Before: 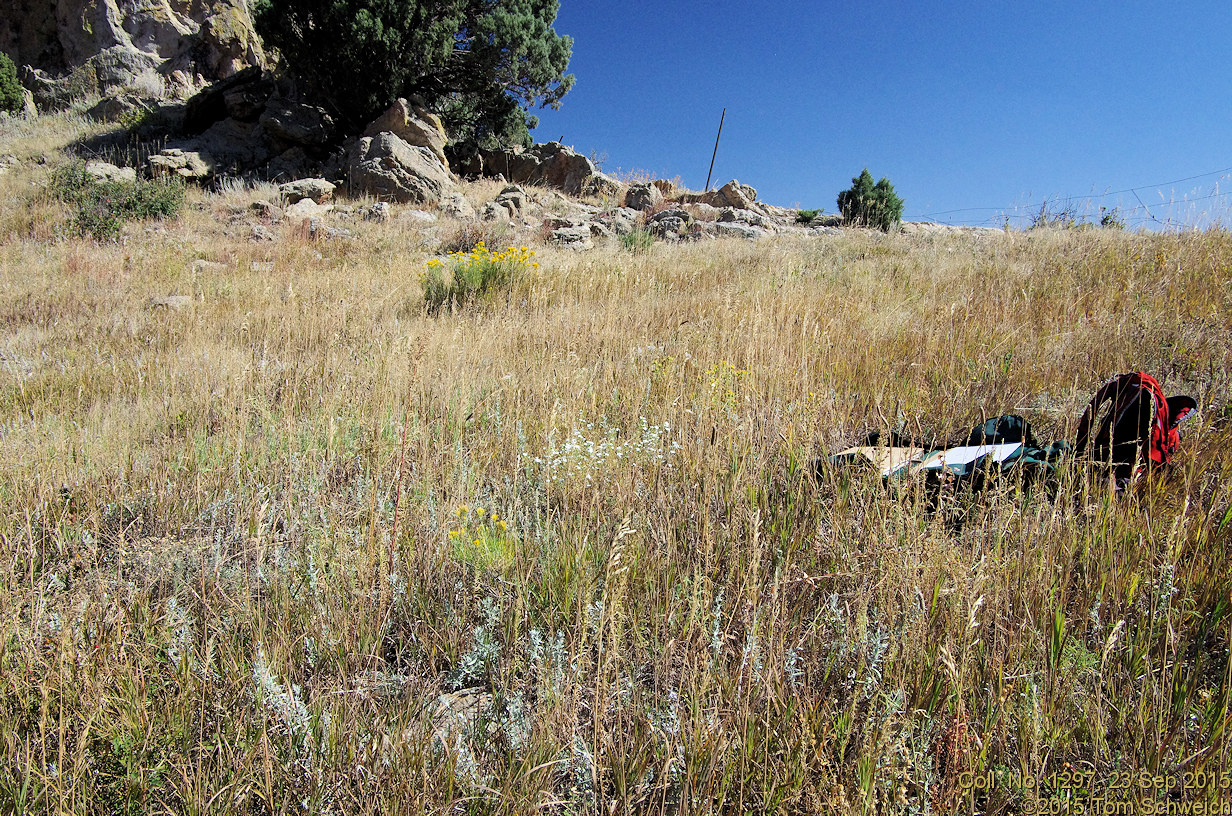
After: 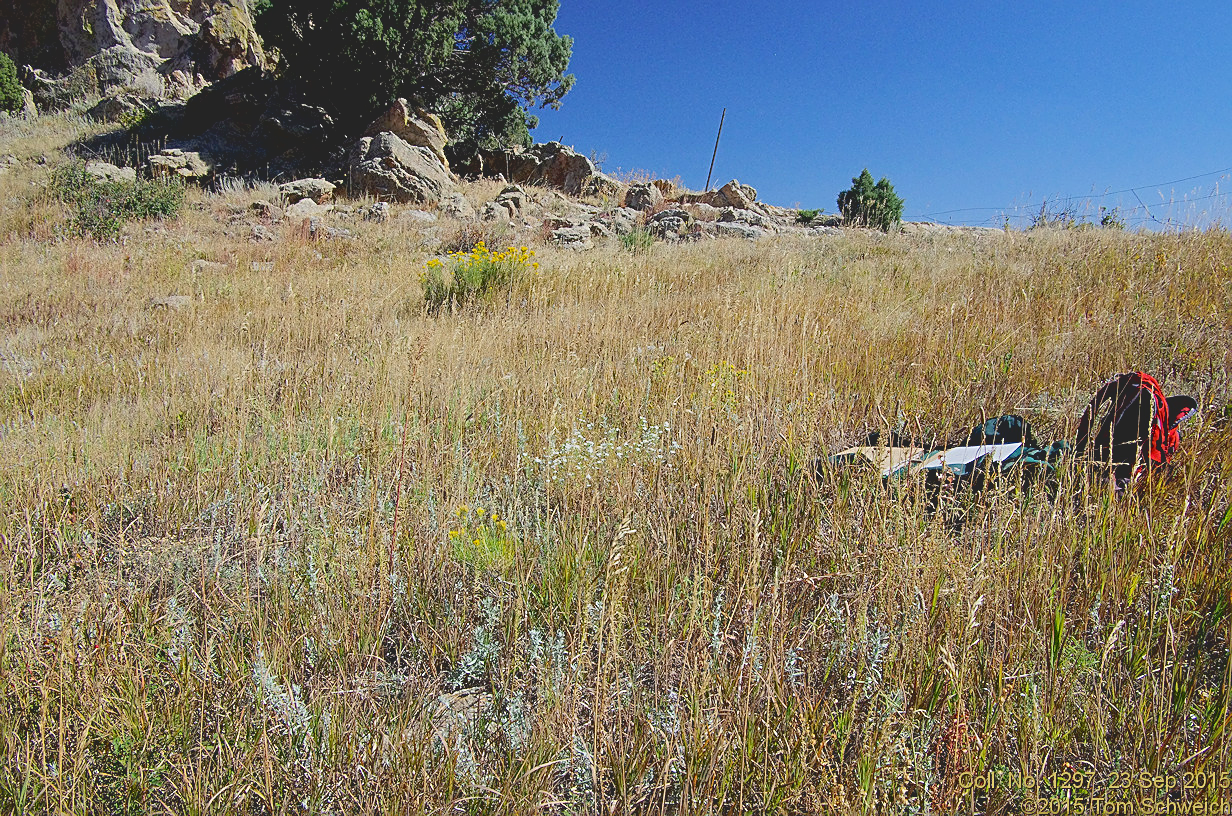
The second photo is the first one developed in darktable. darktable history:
contrast brightness saturation: contrast -0.283
sharpen: amount 0.561
exposure: black level correction 0.009, exposure 0.109 EV, compensate highlight preservation false
